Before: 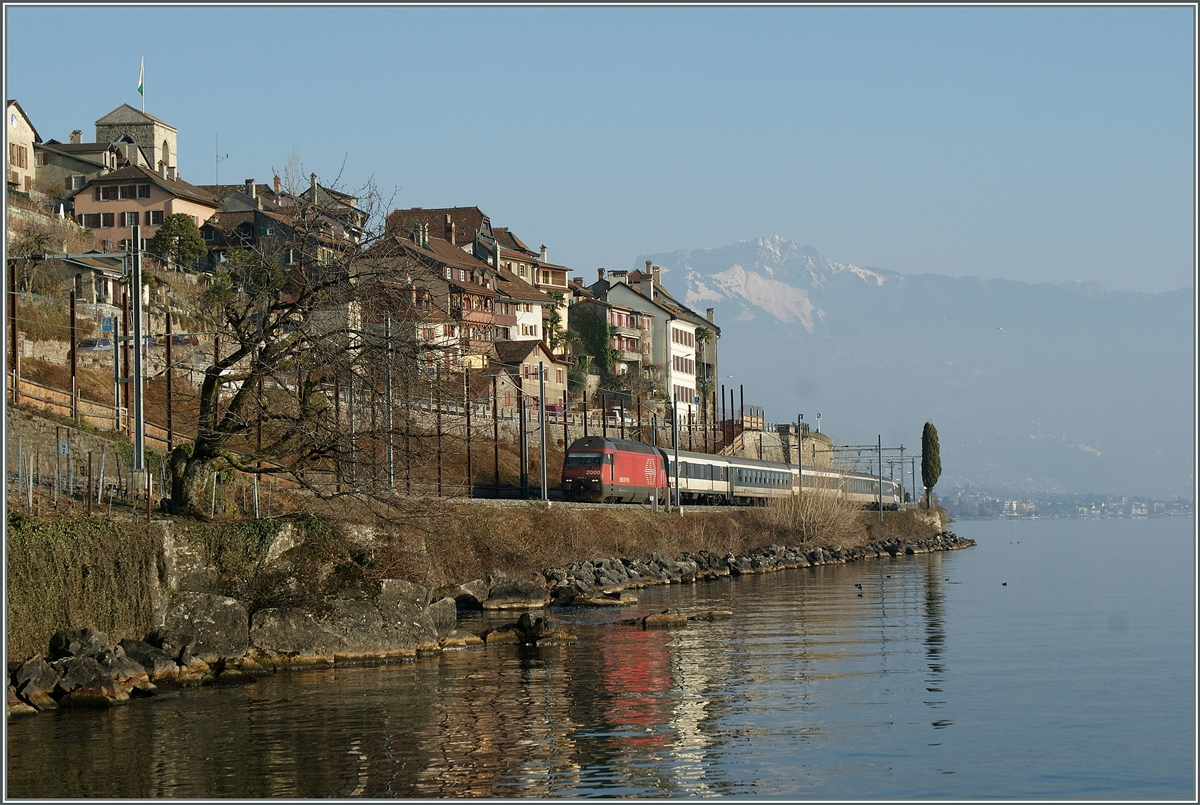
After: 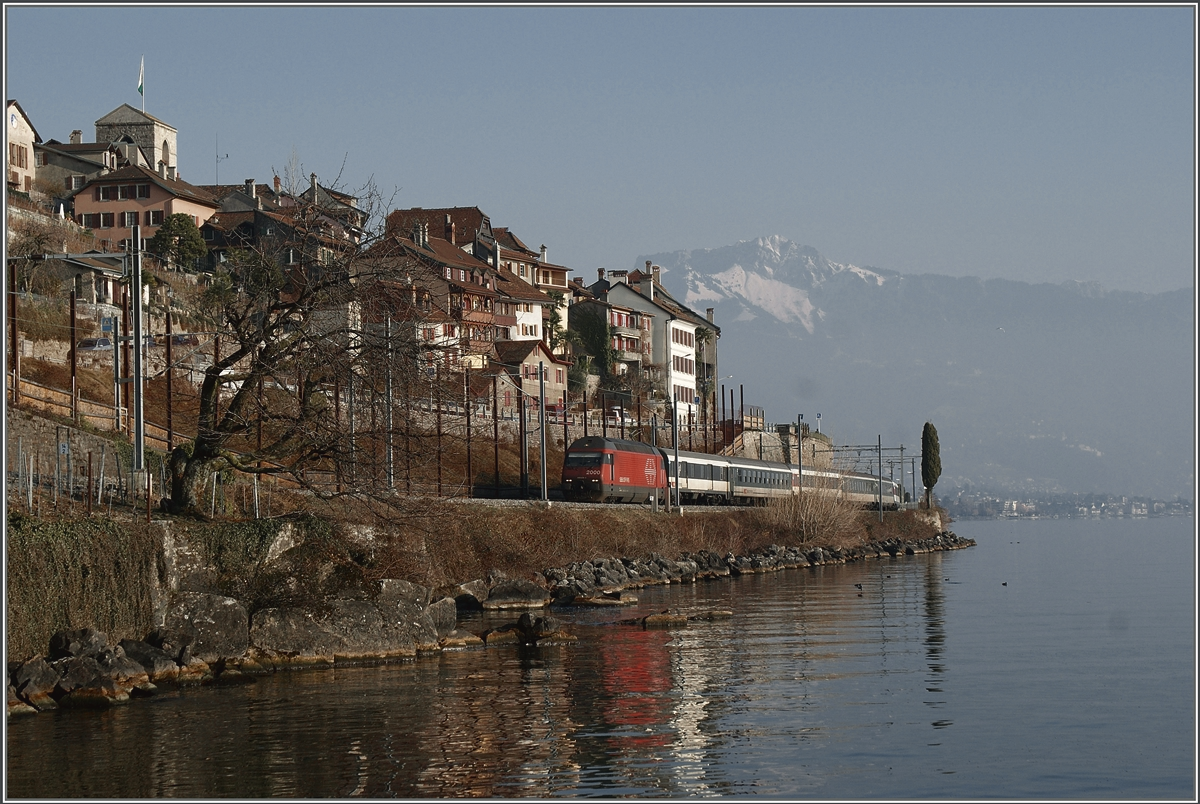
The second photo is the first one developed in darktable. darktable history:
tone curve: curves: ch0 [(0, 0.029) (0.253, 0.237) (1, 0.945)]; ch1 [(0, 0) (0.401, 0.42) (0.442, 0.47) (0.492, 0.498) (0.511, 0.523) (0.557, 0.565) (0.66, 0.683) (1, 1)]; ch2 [(0, 0) (0.394, 0.413) (0.5, 0.5) (0.578, 0.568) (1, 1)], color space Lab, independent channels, preserve colors none
contrast brightness saturation: brightness -0.09
crop: bottom 0.071%
color zones: curves: ch0 [(0, 0.5) (0.125, 0.4) (0.25, 0.5) (0.375, 0.4) (0.5, 0.4) (0.625, 0.35) (0.75, 0.35) (0.875, 0.5)]; ch1 [(0, 0.35) (0.125, 0.45) (0.25, 0.35) (0.375, 0.35) (0.5, 0.35) (0.625, 0.35) (0.75, 0.45) (0.875, 0.35)]; ch2 [(0, 0.6) (0.125, 0.5) (0.25, 0.5) (0.375, 0.6) (0.5, 0.6) (0.625, 0.5) (0.75, 0.5) (0.875, 0.5)]
exposure: exposure 0.2 EV, compensate highlight preservation false
